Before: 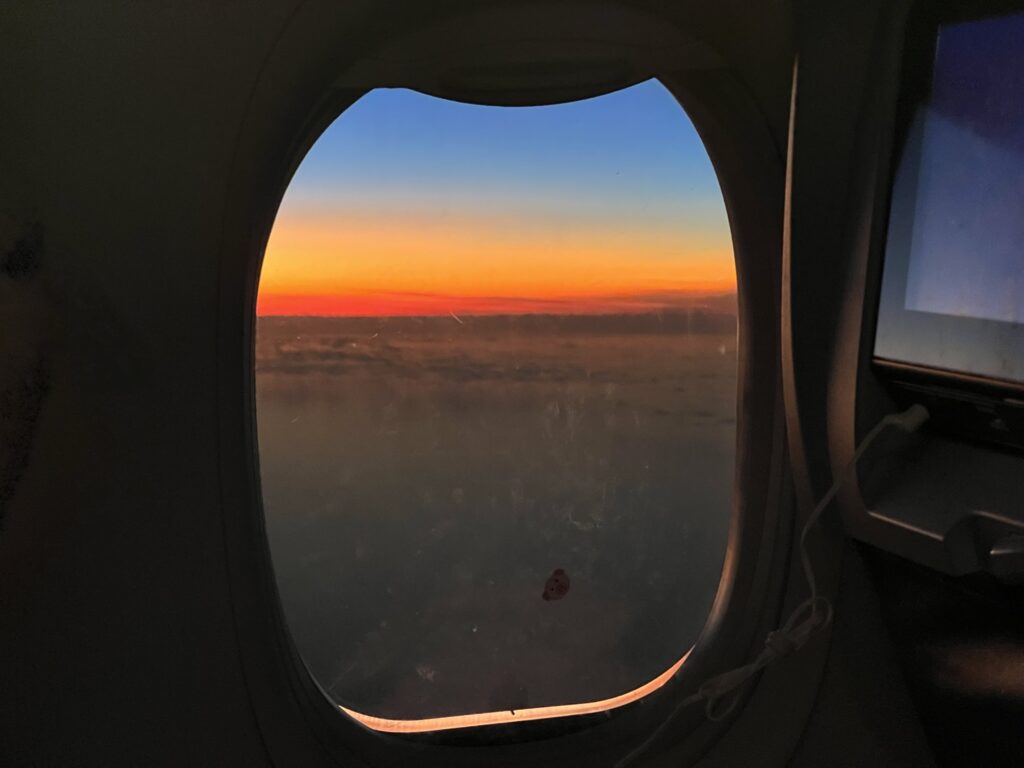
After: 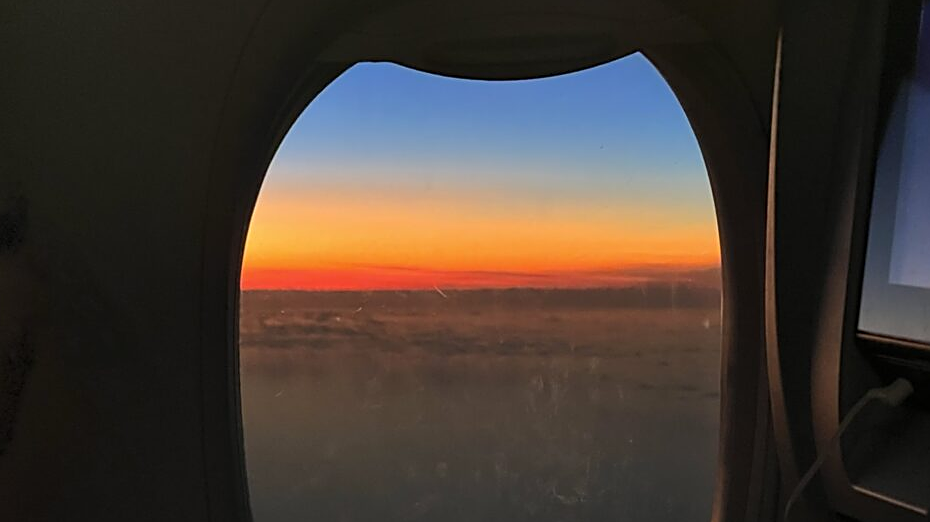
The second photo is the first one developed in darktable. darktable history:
sharpen: on, module defaults
crop: left 1.571%, top 3.451%, right 7.558%, bottom 28.511%
